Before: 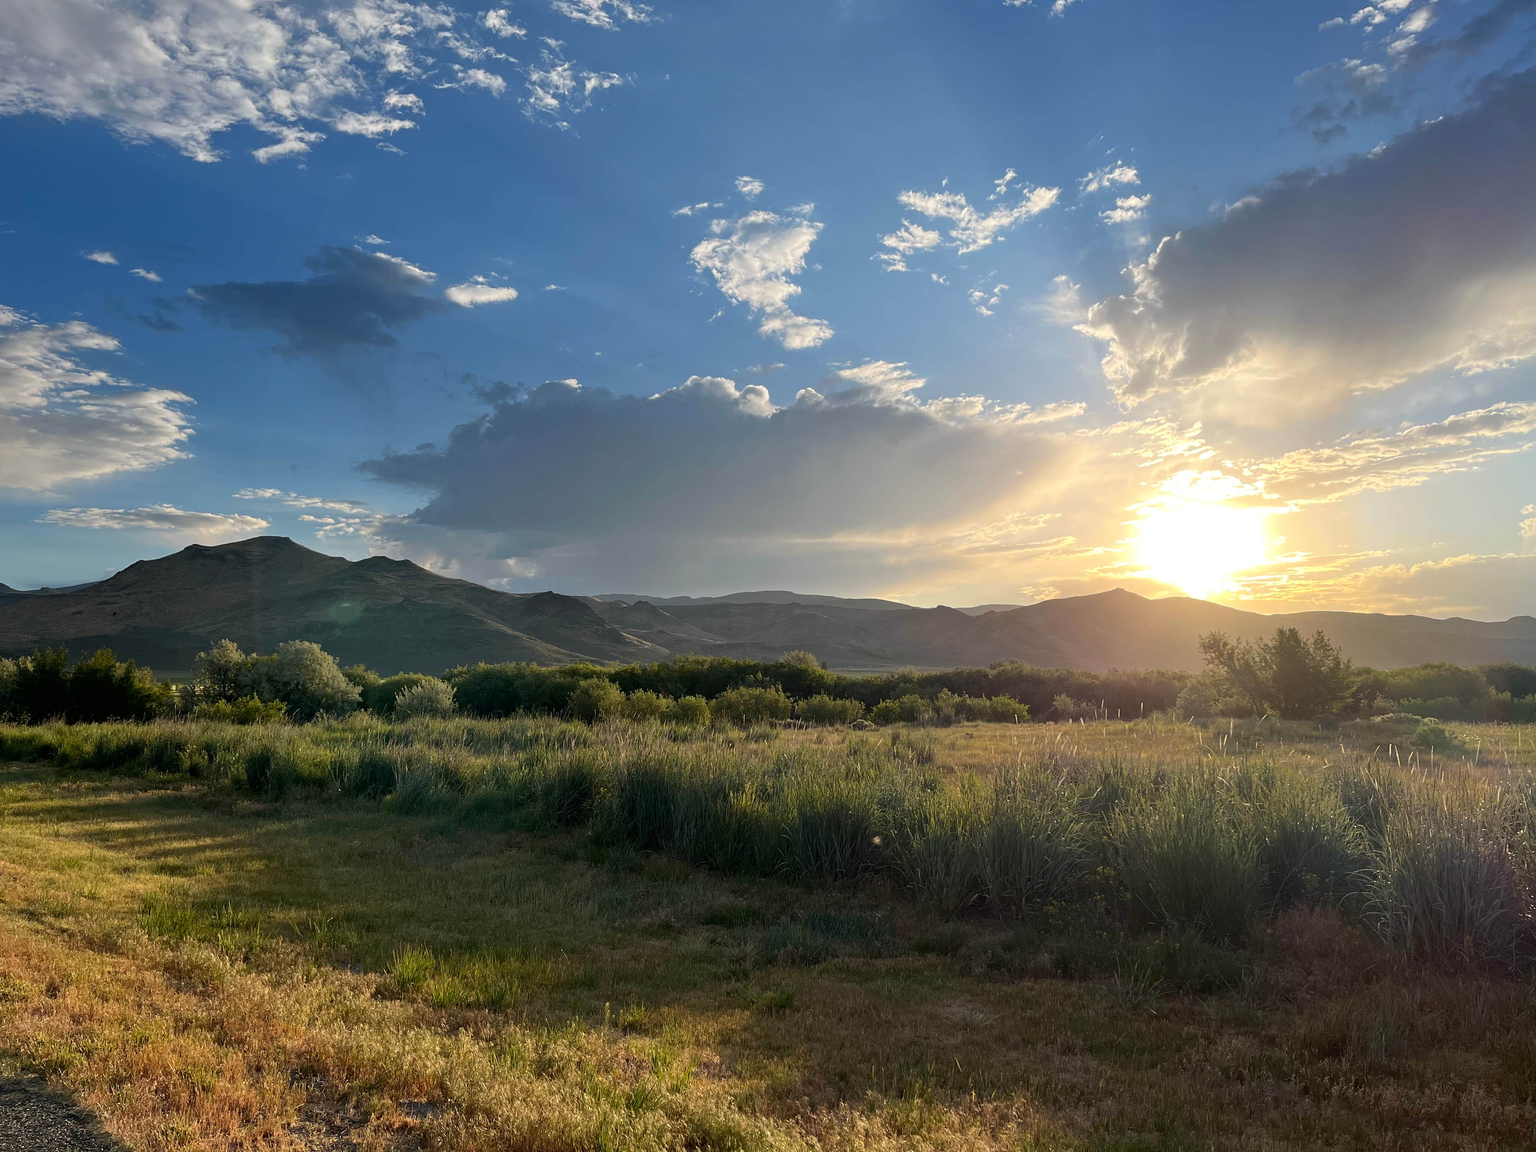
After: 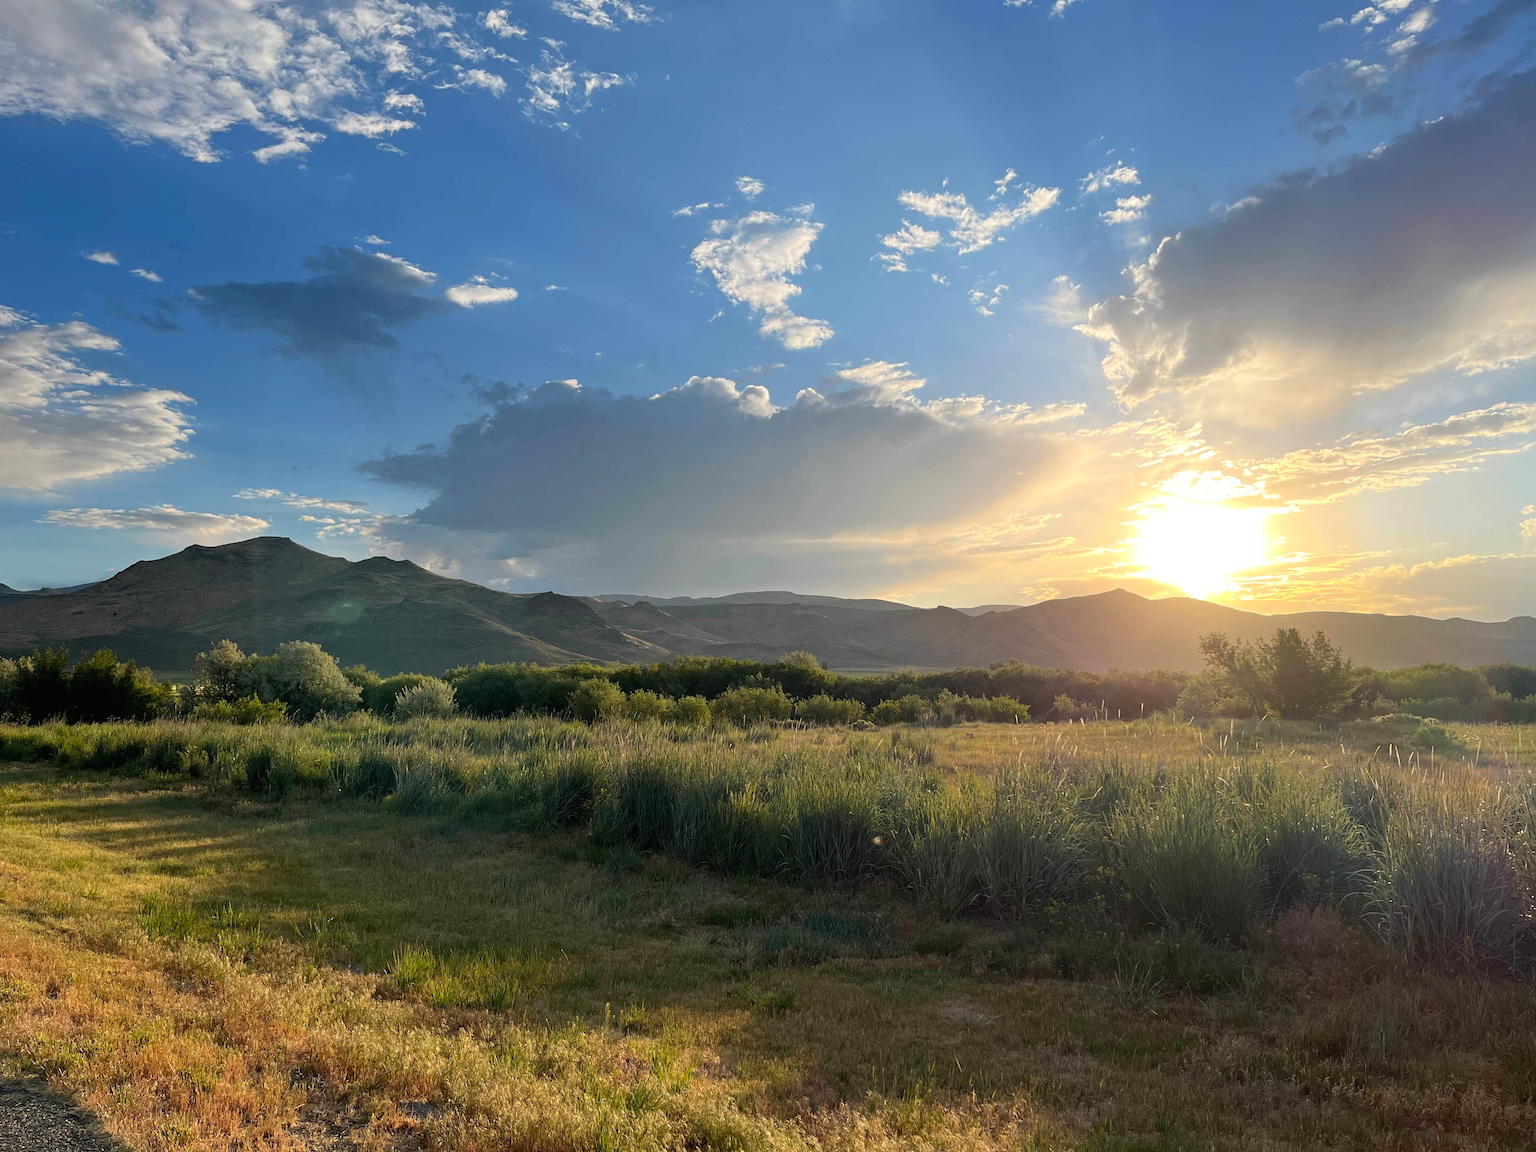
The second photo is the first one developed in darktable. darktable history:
contrast brightness saturation: contrast 0.025, brightness 0.06, saturation 0.123
